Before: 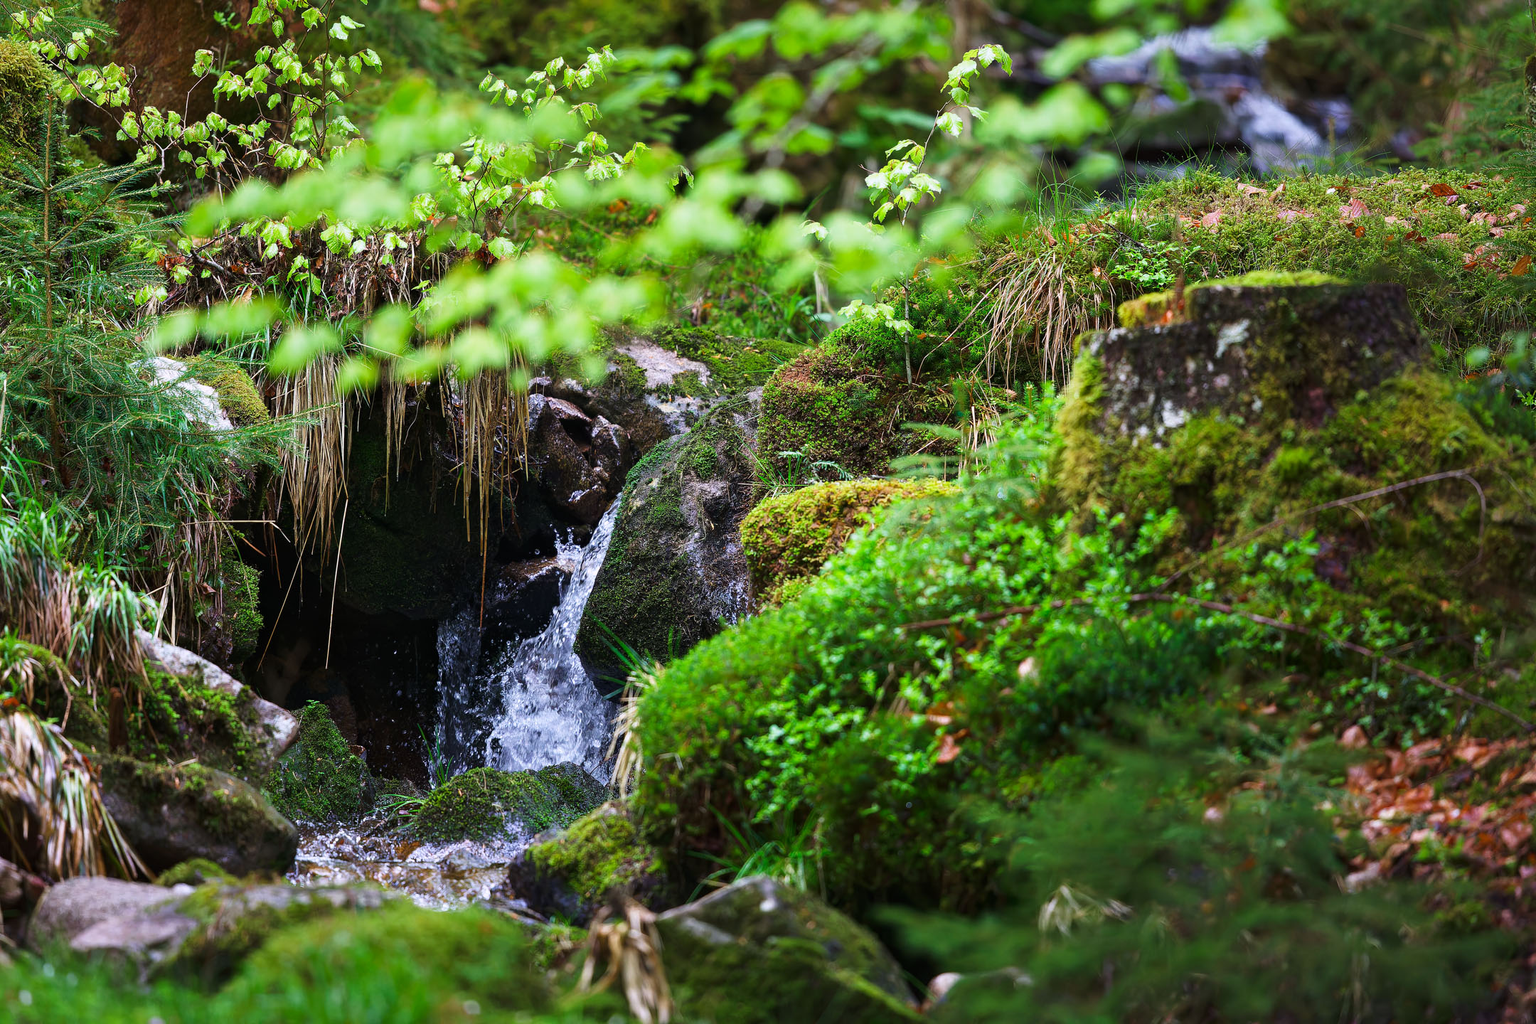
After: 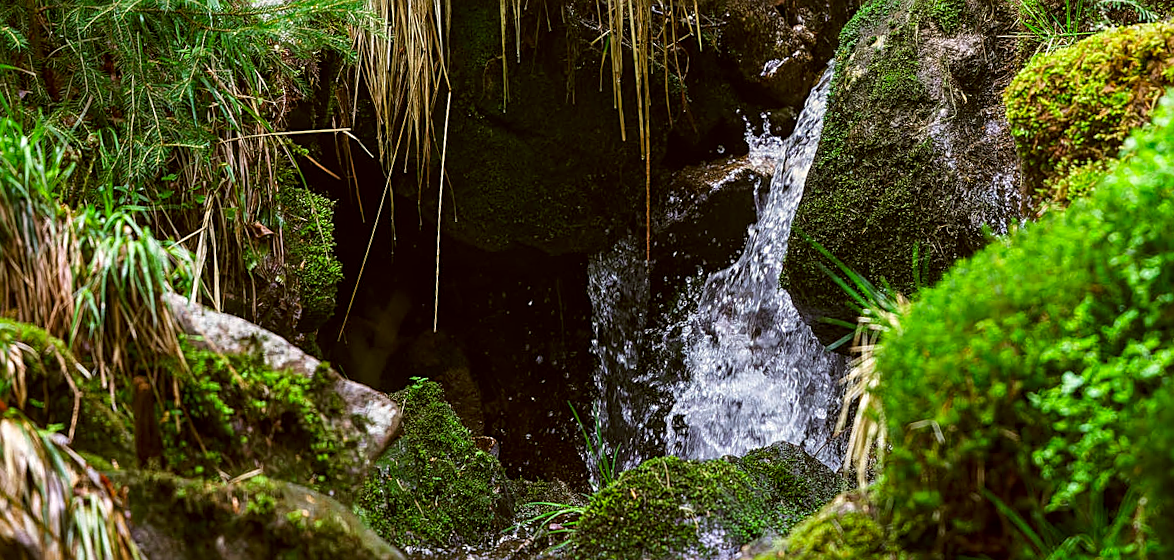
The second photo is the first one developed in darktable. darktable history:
rotate and perspective: rotation -3.52°, crop left 0.036, crop right 0.964, crop top 0.081, crop bottom 0.919
sharpen: on, module defaults
crop: top 44.483%, right 43.593%, bottom 12.892%
color correction: highlights a* -1.43, highlights b* 10.12, shadows a* 0.395, shadows b* 19.35
local contrast: detail 130%
